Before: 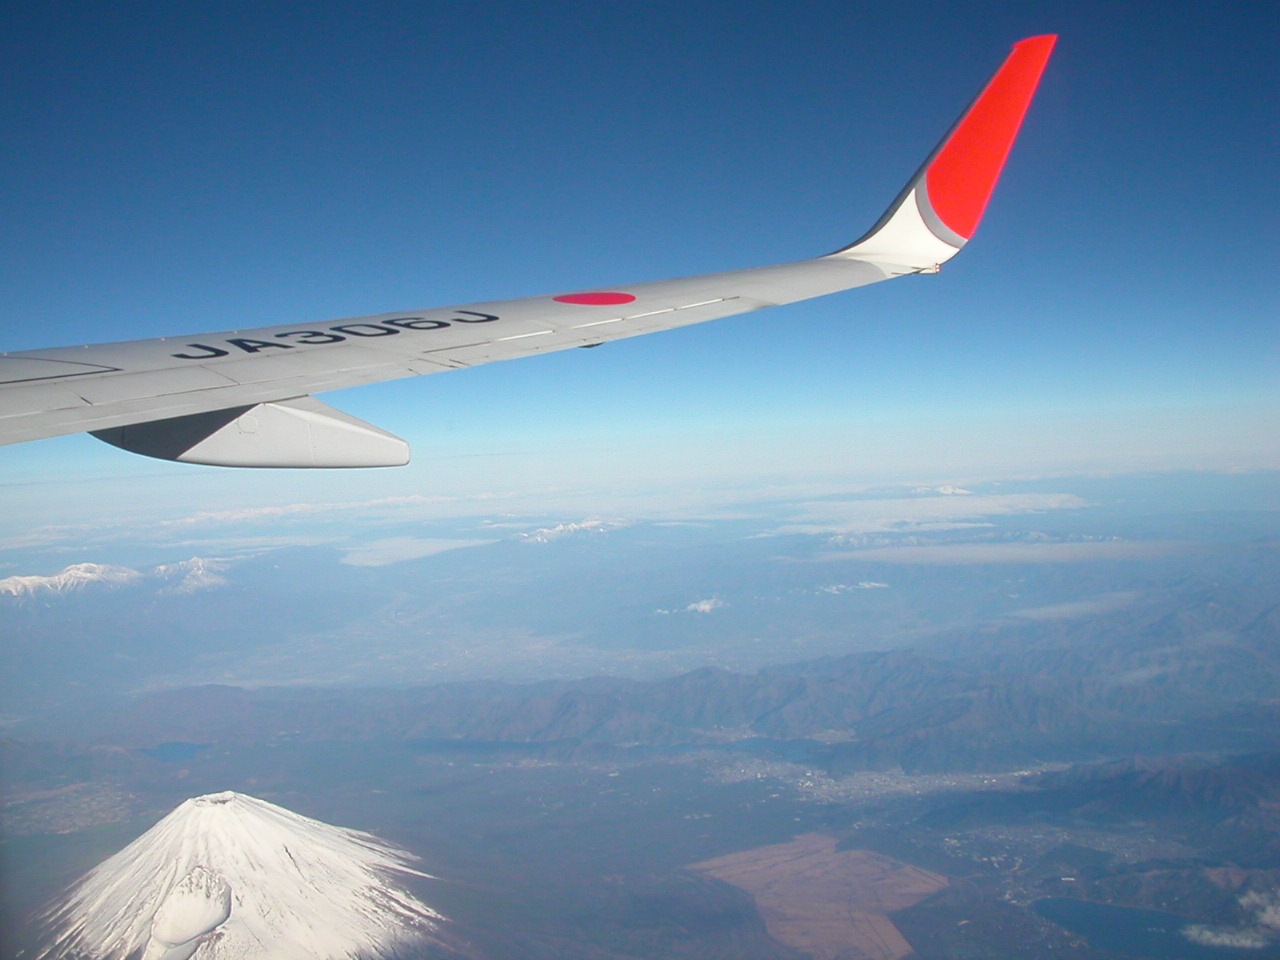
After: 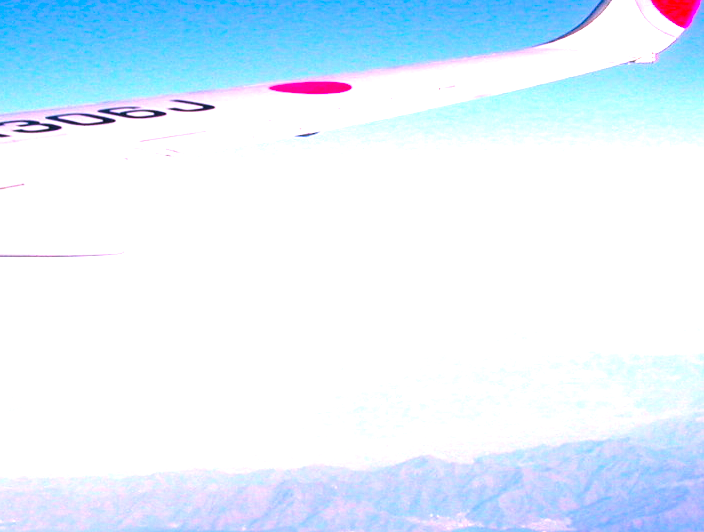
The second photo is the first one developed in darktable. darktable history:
crop and rotate: left 22.256%, top 21.994%, right 22.74%, bottom 22.522%
base curve: curves: ch0 [(0, 0) (0.028, 0.03) (0.121, 0.232) (0.46, 0.748) (0.859, 0.968) (1, 1)], preserve colors none
color correction: highlights a* 19.41, highlights b* -11.44, saturation 1.64
levels: levels [0.044, 0.475, 0.791]
